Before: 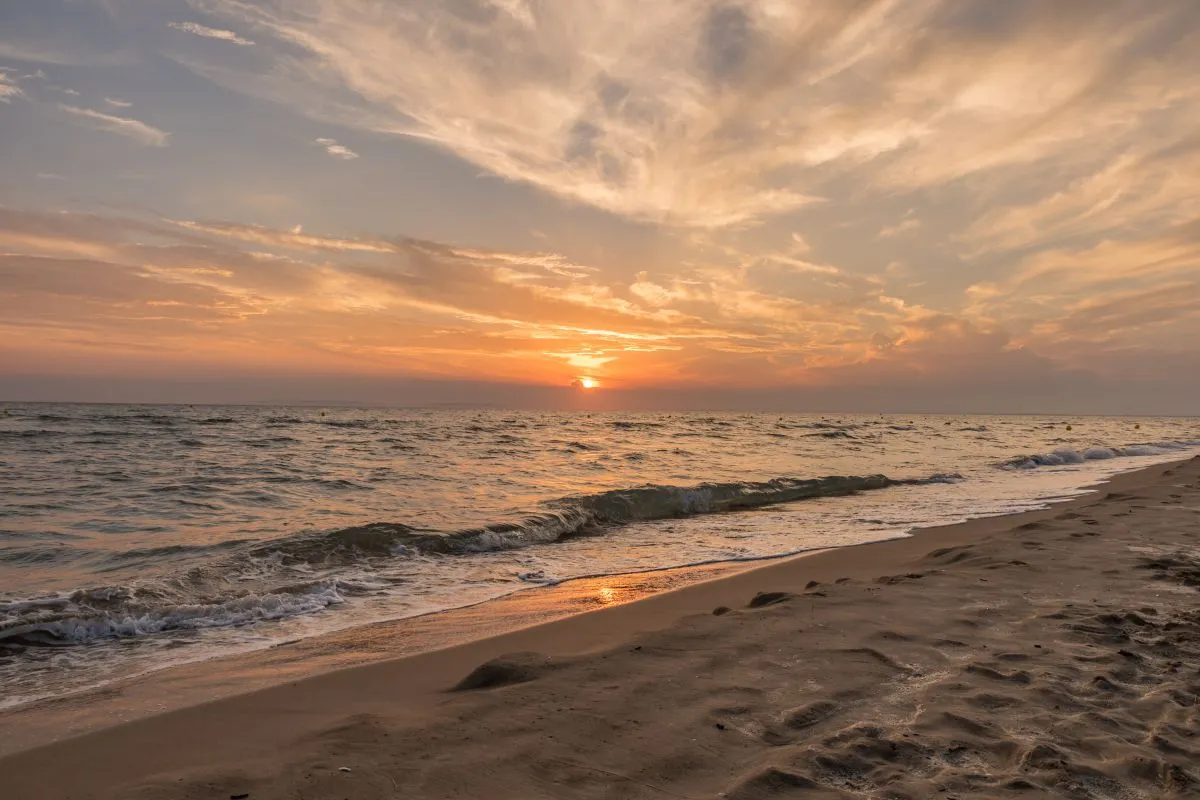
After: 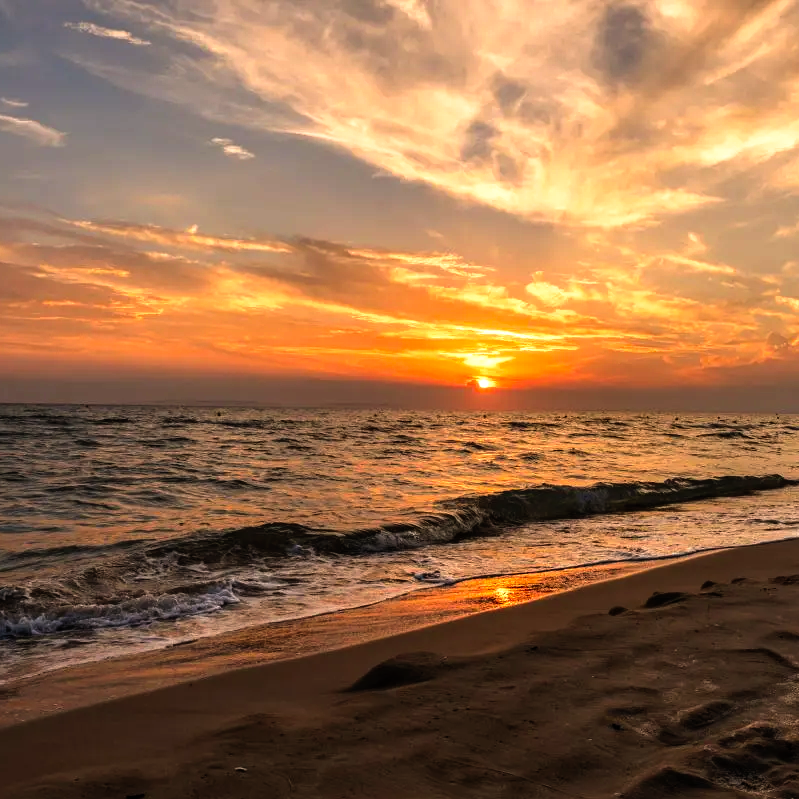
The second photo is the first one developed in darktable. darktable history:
tone curve: curves: ch0 [(0, 0) (0.003, 0.001) (0.011, 0.002) (0.025, 0.002) (0.044, 0.006) (0.069, 0.01) (0.1, 0.017) (0.136, 0.023) (0.177, 0.038) (0.224, 0.066) (0.277, 0.118) (0.335, 0.185) (0.399, 0.264) (0.468, 0.365) (0.543, 0.475) (0.623, 0.606) (0.709, 0.759) (0.801, 0.923) (0.898, 0.999) (1, 1)], preserve colors none
crop and rotate: left 8.71%, right 24.65%
levels: mode automatic, levels [0, 0.492, 0.984]
